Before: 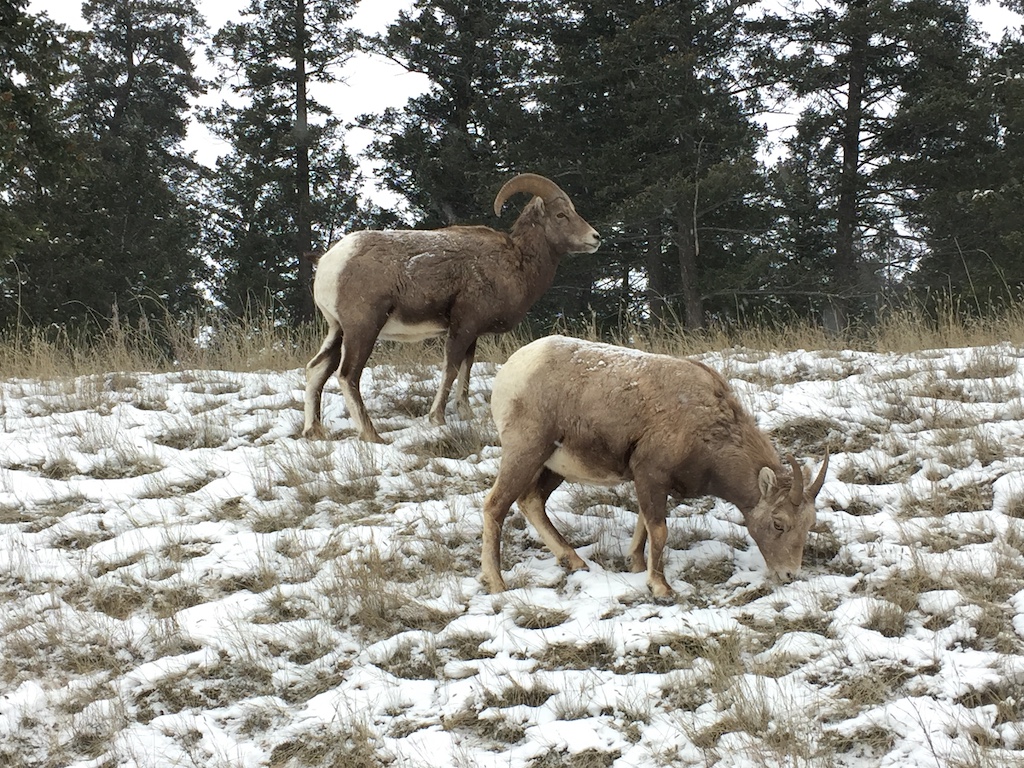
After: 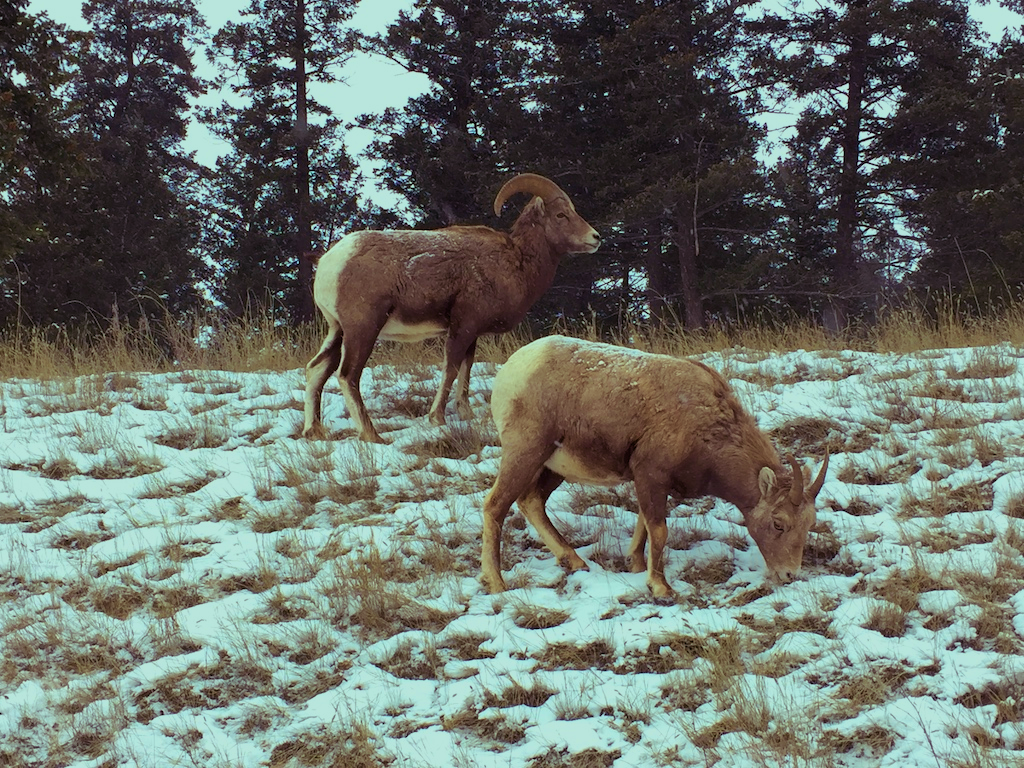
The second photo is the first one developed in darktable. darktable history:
color balance rgb: shadows lift › luminance 0.49%, shadows lift › chroma 6.83%, shadows lift › hue 300.29°, power › hue 208.98°, highlights gain › luminance 20.24%, highlights gain › chroma 2.73%, highlights gain › hue 173.85°, perceptual saturation grading › global saturation 18.05%
exposure: black level correction 0, exposure -0.766 EV, compensate highlight preservation false
velvia: strength 56%
